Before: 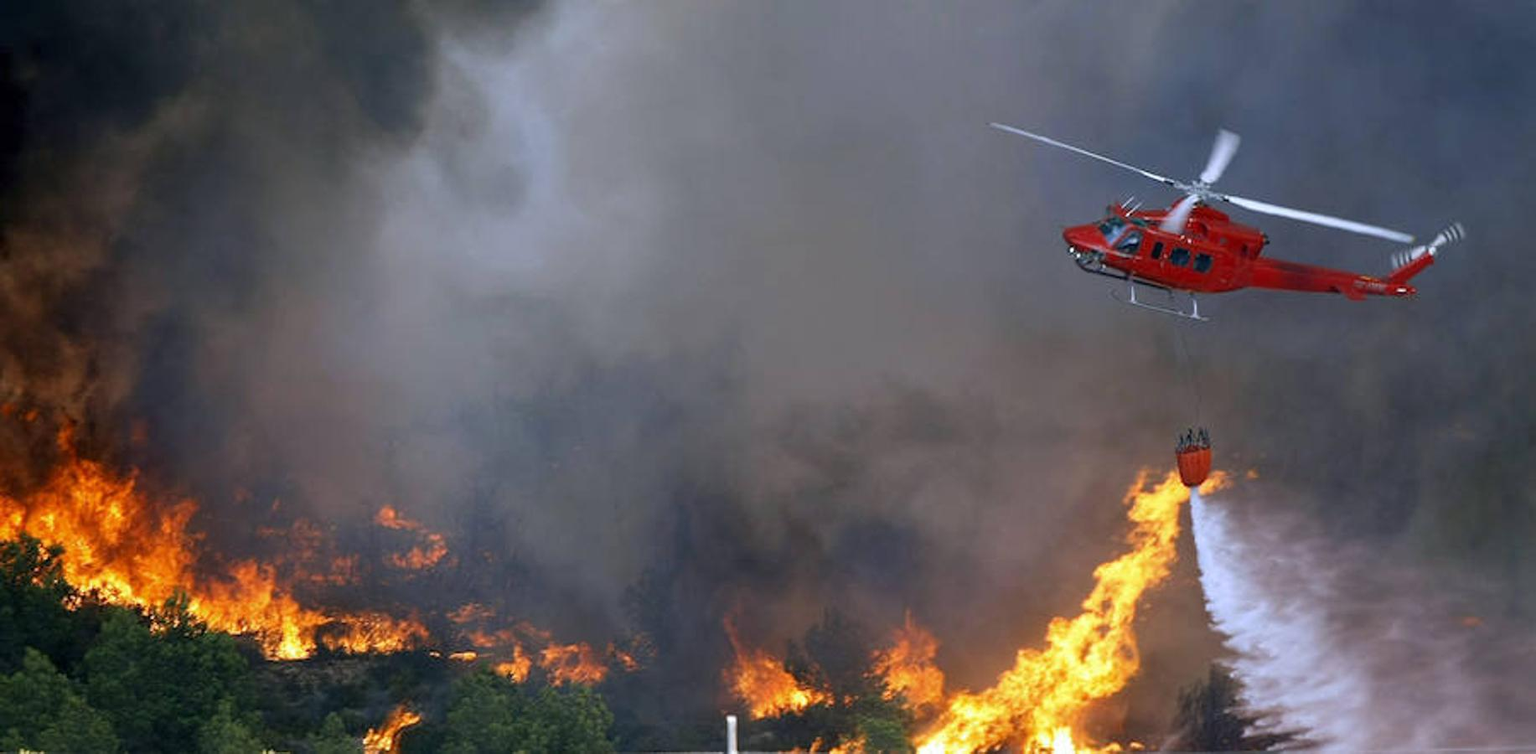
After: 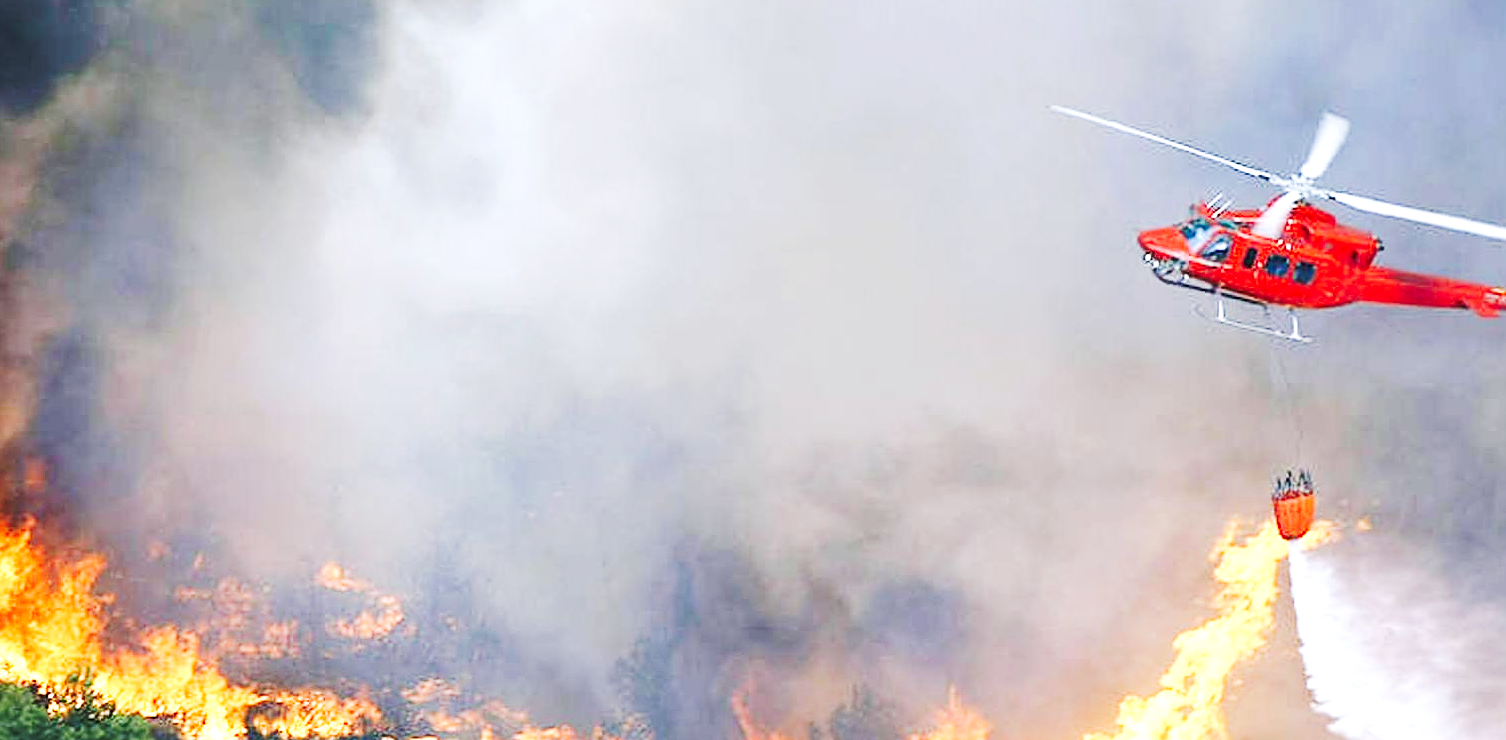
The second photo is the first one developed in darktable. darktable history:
tone equalizer: on, module defaults
exposure: black level correction 0, exposure 1.2 EV, compensate highlight preservation false
sharpen: on, module defaults
tone curve: curves: ch0 [(0, 0) (0.003, 0.026) (0.011, 0.03) (0.025, 0.047) (0.044, 0.082) (0.069, 0.119) (0.1, 0.157) (0.136, 0.19) (0.177, 0.231) (0.224, 0.27) (0.277, 0.318) (0.335, 0.383) (0.399, 0.456) (0.468, 0.532) (0.543, 0.618) (0.623, 0.71) (0.709, 0.786) (0.801, 0.851) (0.898, 0.908) (1, 1)], preserve colors none
base curve: curves: ch0 [(0, 0) (0.028, 0.03) (0.121, 0.232) (0.46, 0.748) (0.859, 0.968) (1, 1)], preserve colors none
crop and rotate: left 7.196%, top 4.574%, right 10.605%, bottom 13.178%
